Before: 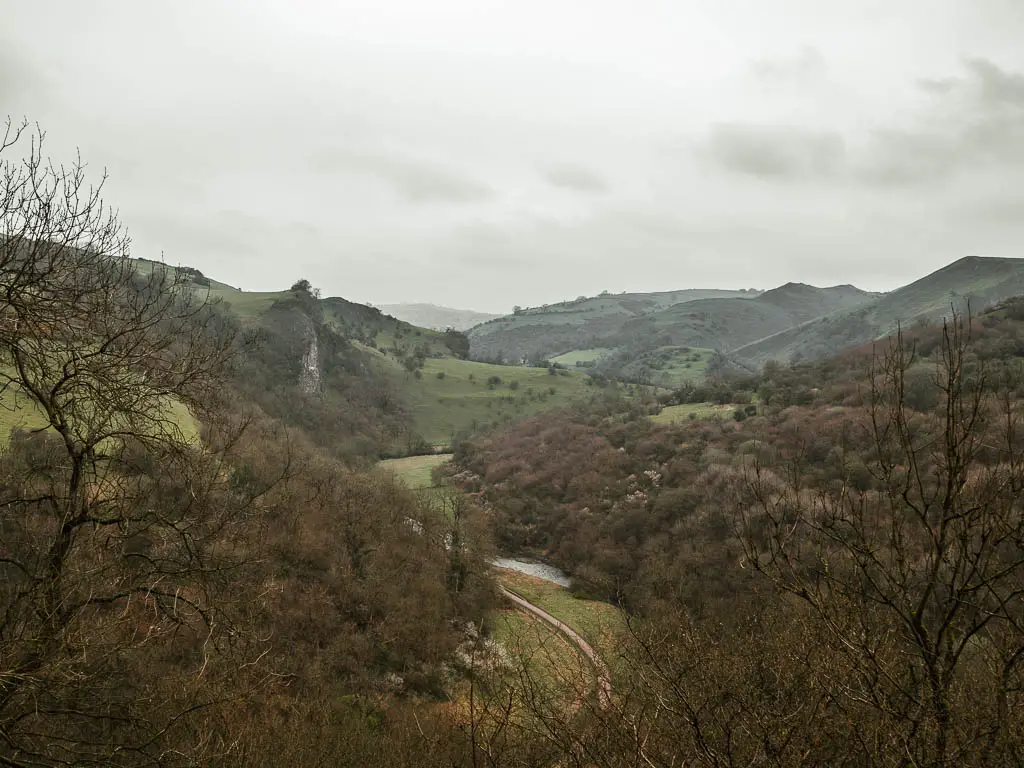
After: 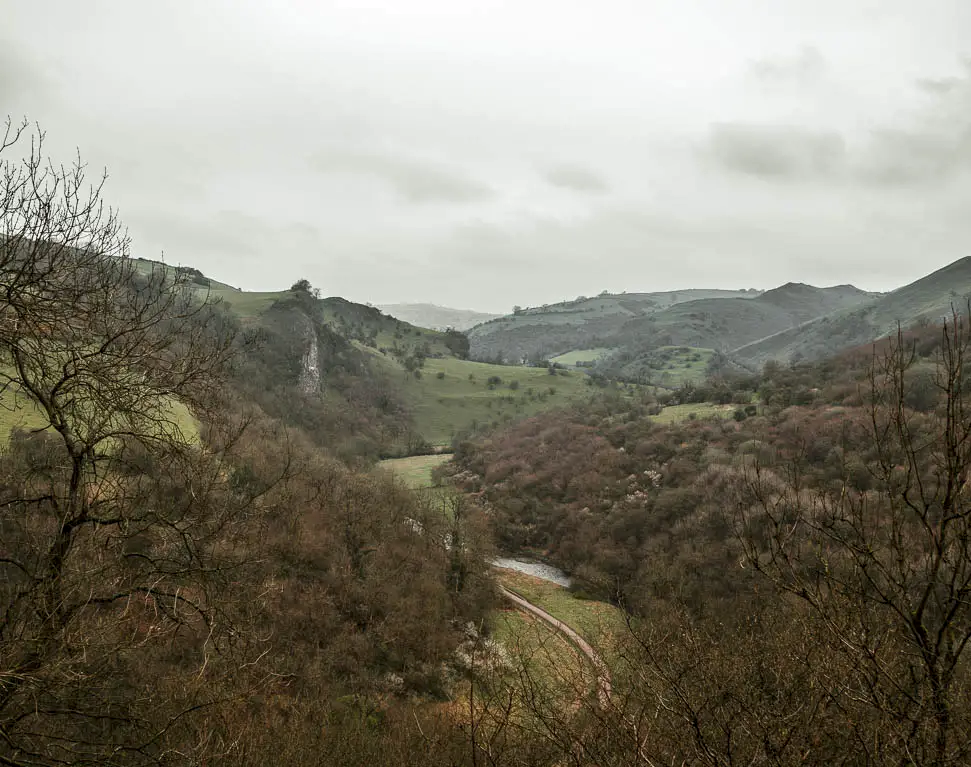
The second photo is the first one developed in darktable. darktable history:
crop and rotate: left 0%, right 5.132%
local contrast: highlights 101%, shadows 99%, detail 120%, midtone range 0.2
